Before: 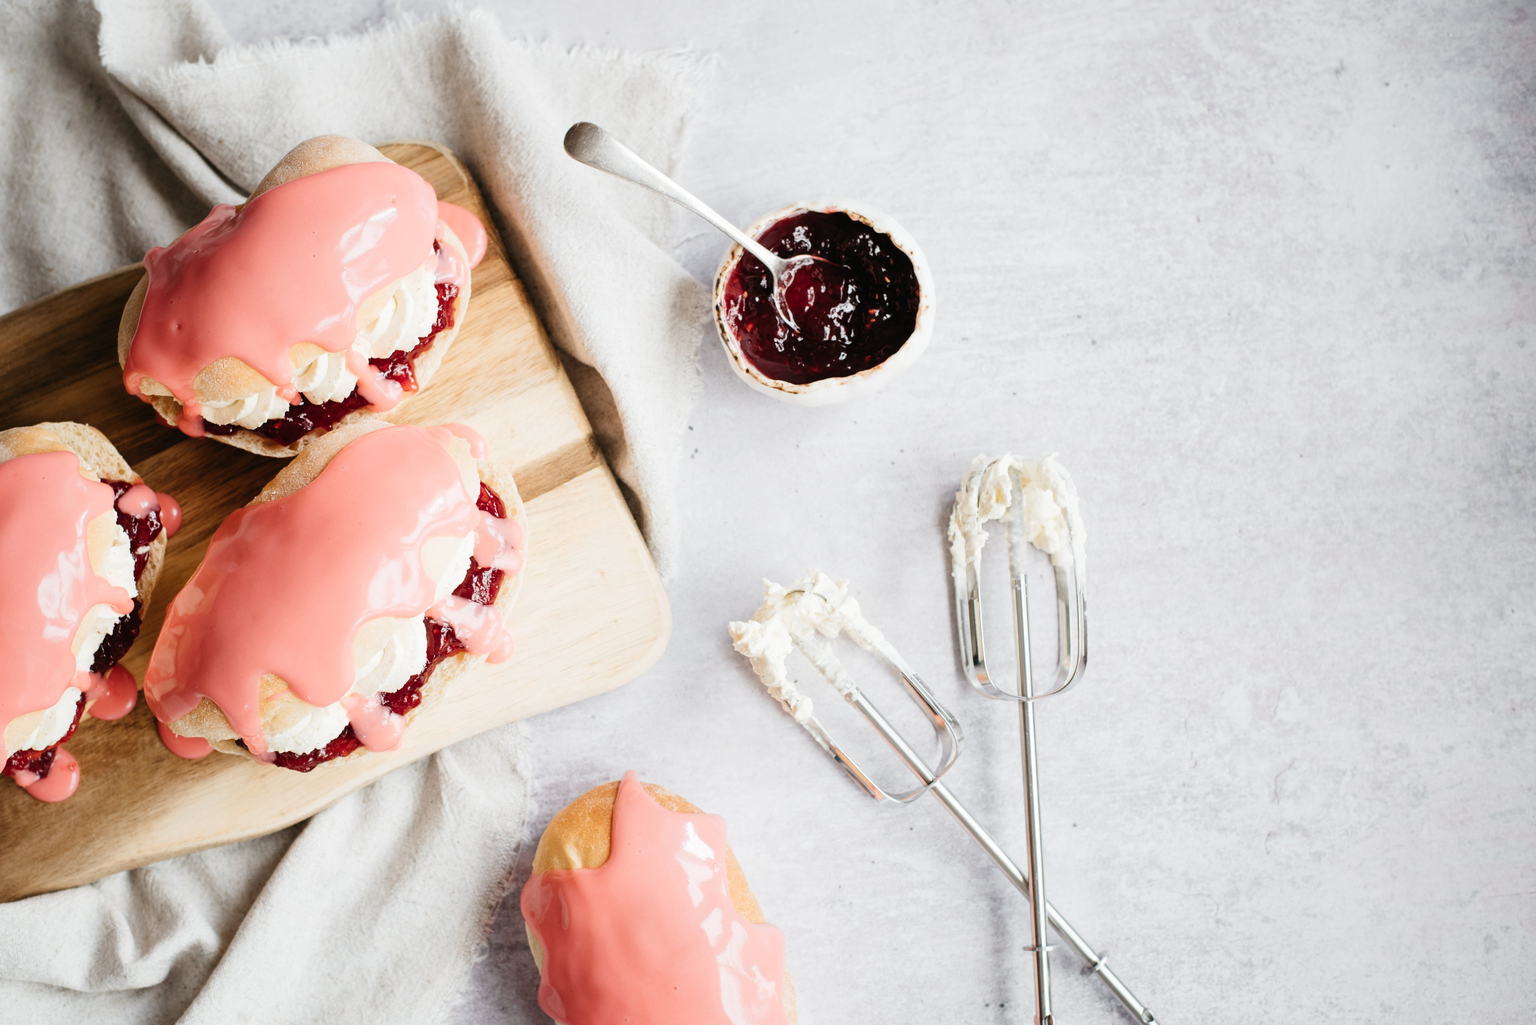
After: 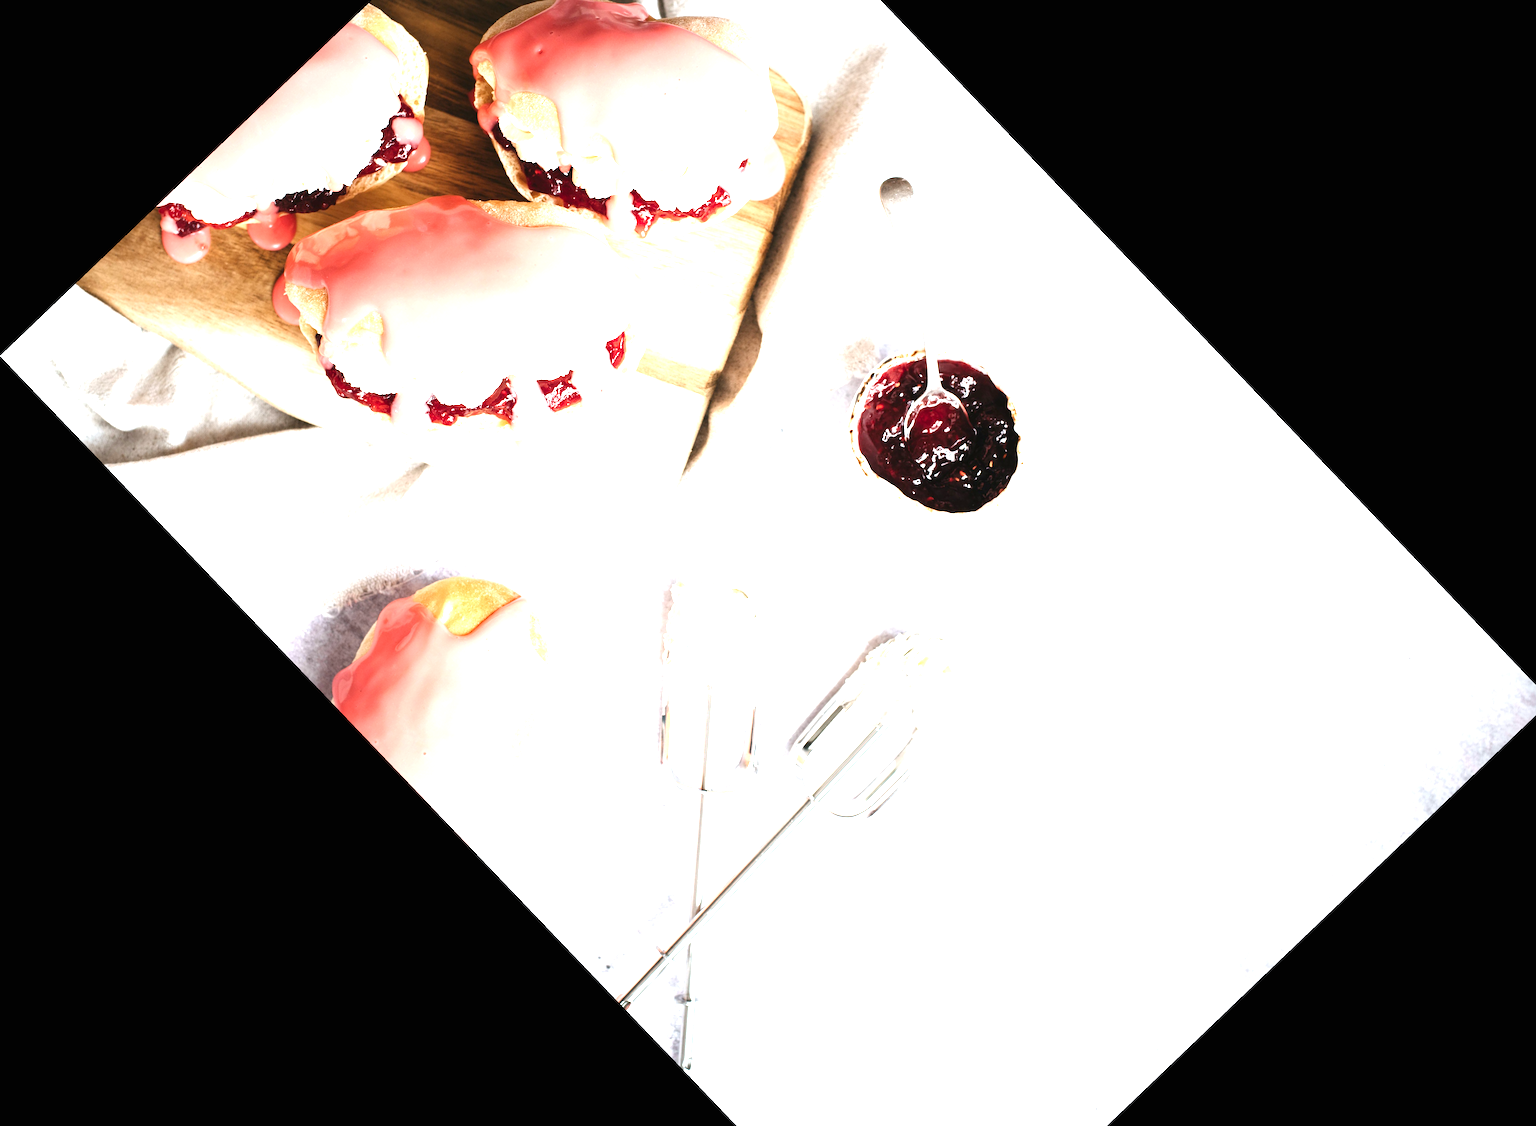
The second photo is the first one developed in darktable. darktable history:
crop and rotate: angle -46.26°, top 16.234%, right 0.912%, bottom 11.704%
white balance: red 0.988, blue 1.017
exposure: black level correction 0, exposure 1.35 EV, compensate exposure bias true, compensate highlight preservation false
